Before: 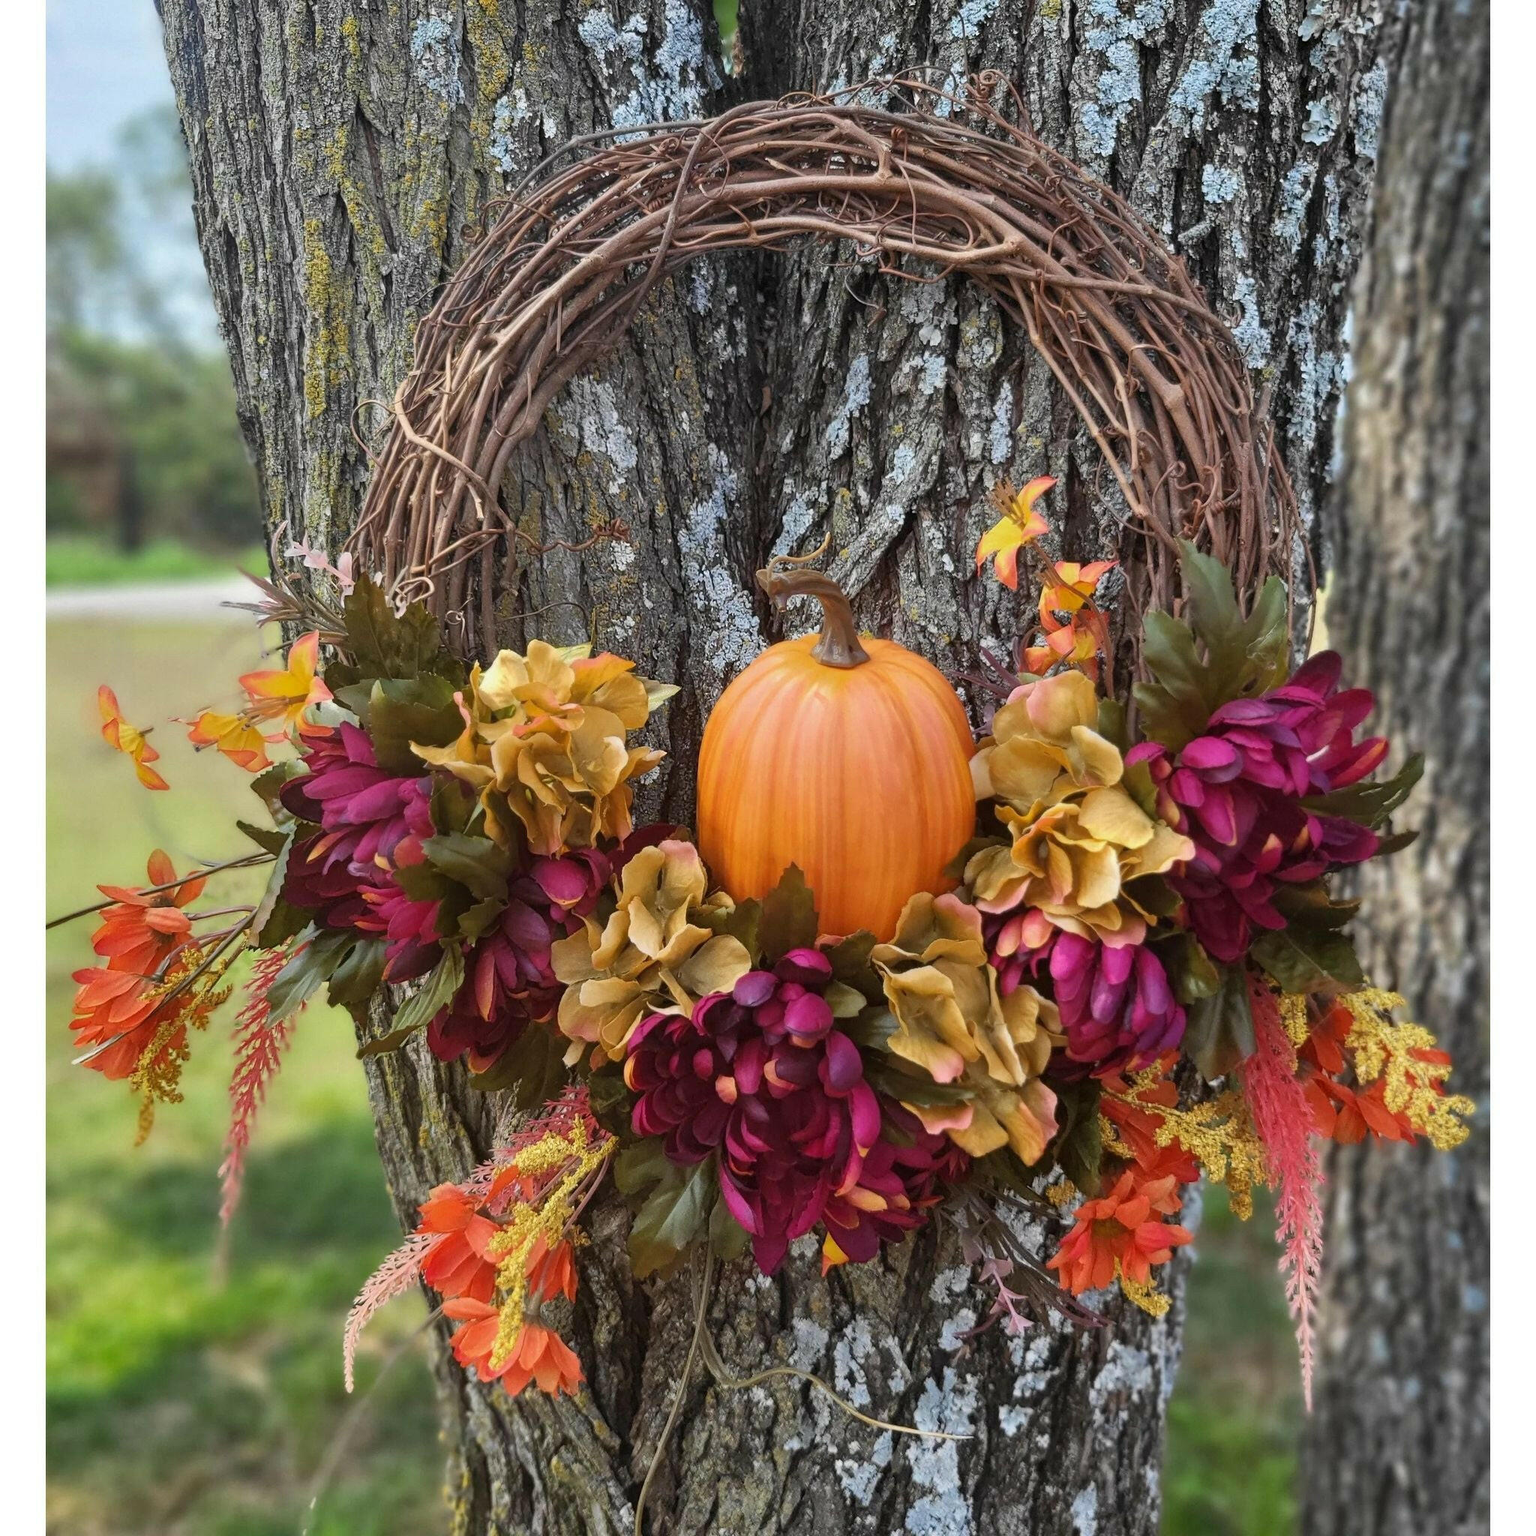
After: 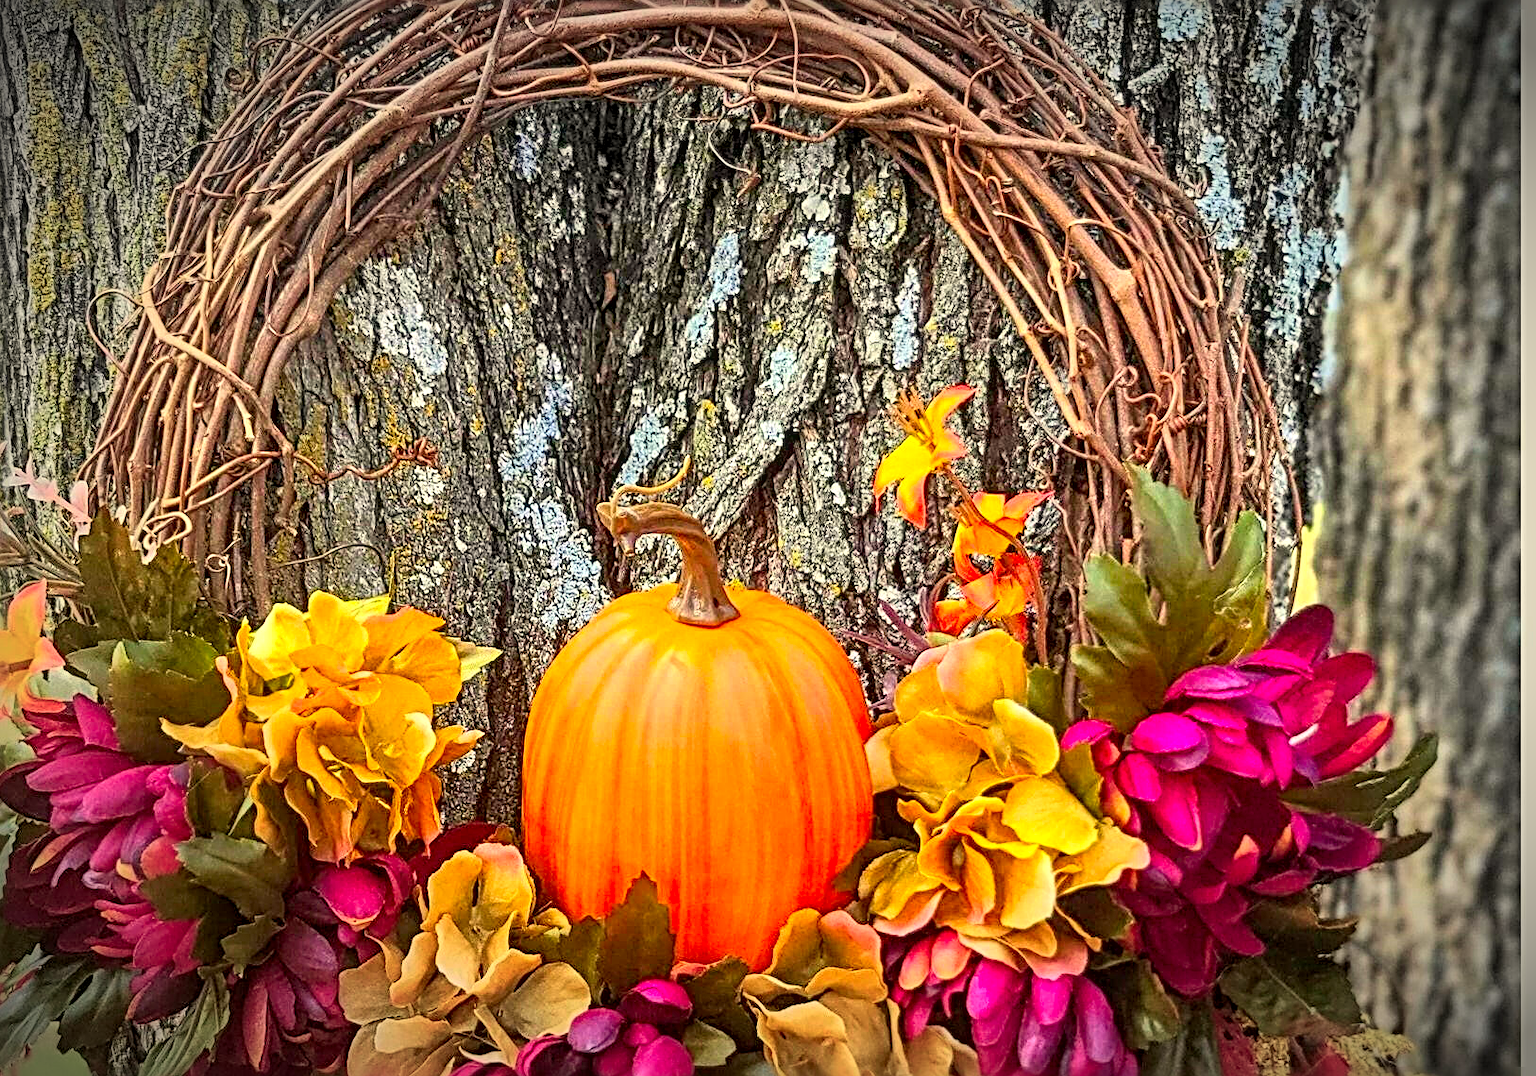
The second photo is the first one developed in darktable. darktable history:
vignetting: fall-off start 67.5%, fall-off radius 67.23%, brightness -0.813, automatic ratio true
white balance: red 1.029, blue 0.92
crop: left 18.38%, top 11.092%, right 2.134%, bottom 33.217%
sharpen: radius 3.69, amount 0.928
contrast brightness saturation: contrast 0.2, brightness 0.2, saturation 0.8
local contrast: on, module defaults
exposure: black level correction 0.003, exposure 0.383 EV, compensate highlight preservation false
